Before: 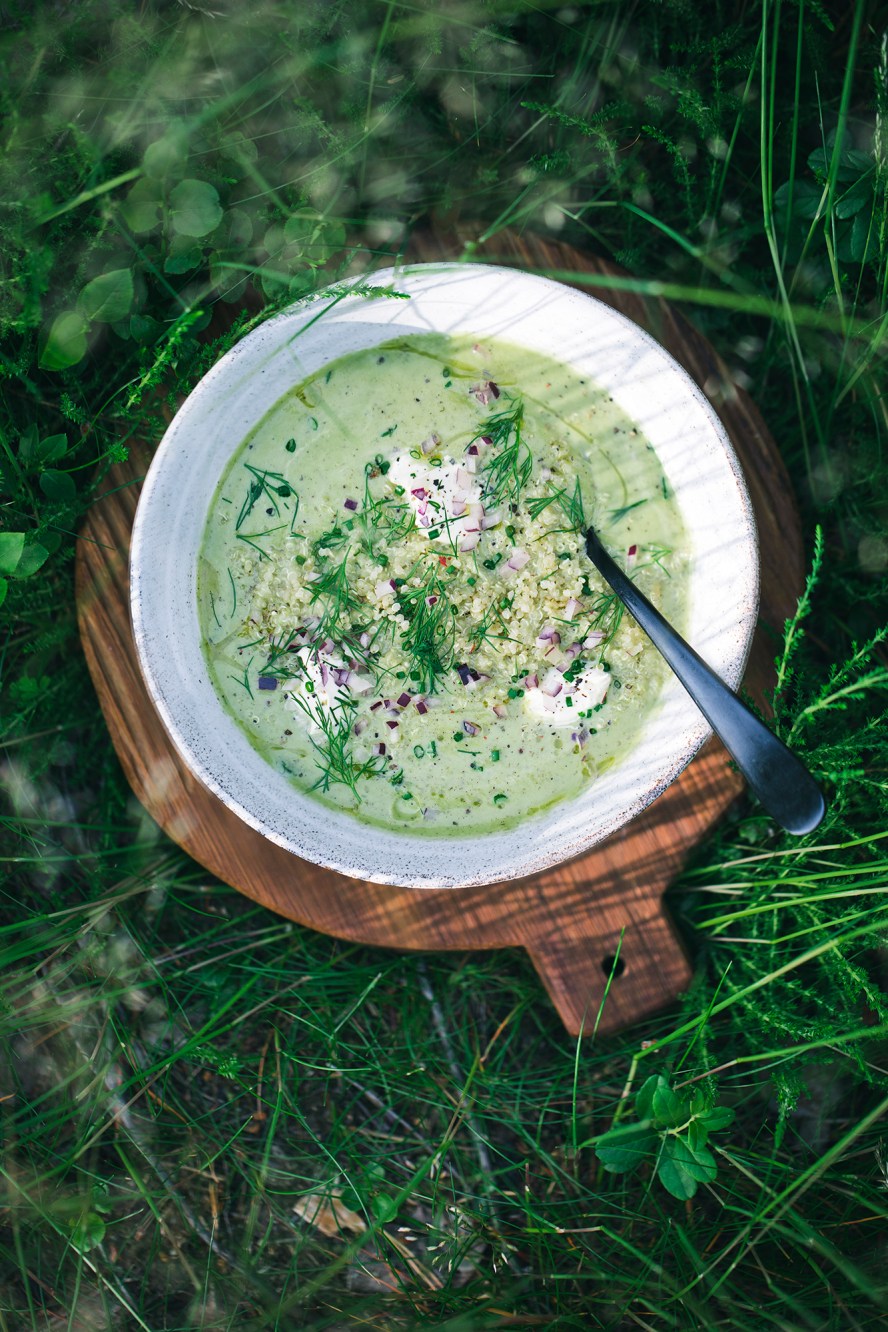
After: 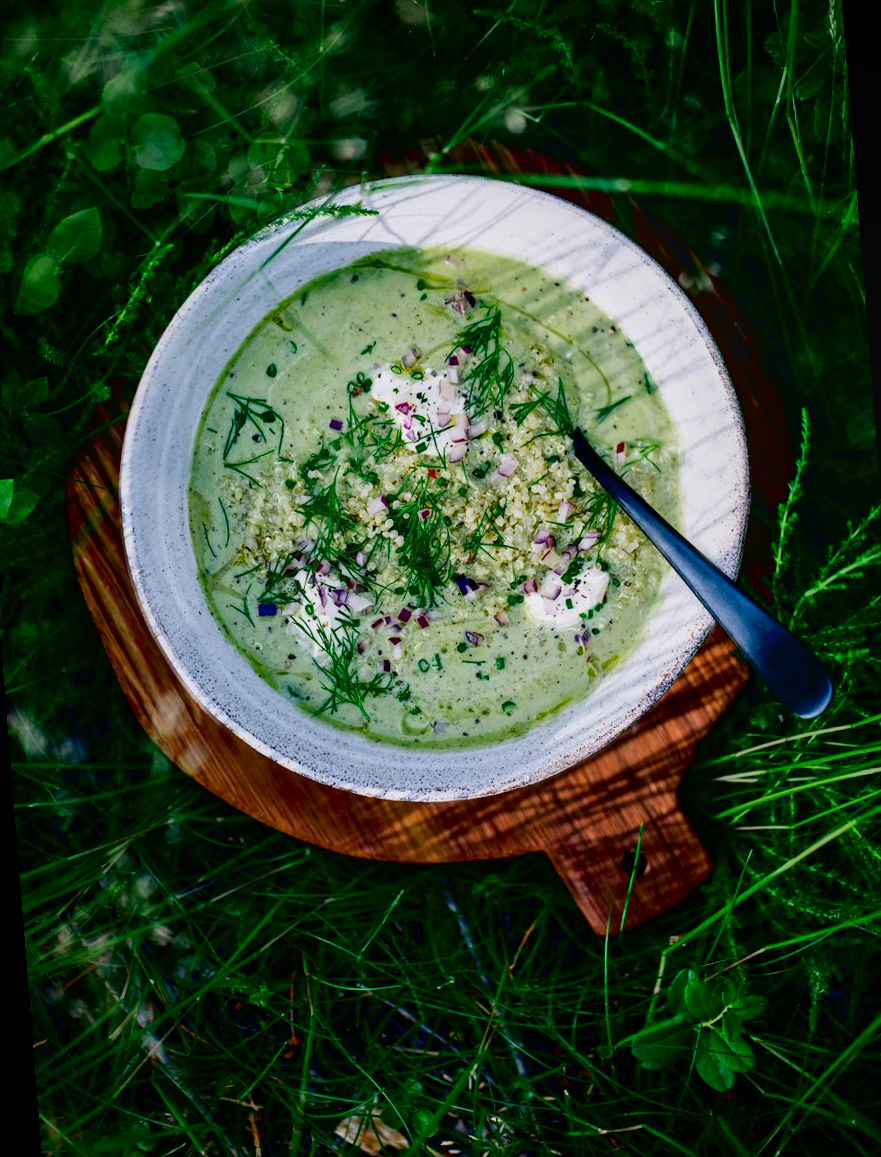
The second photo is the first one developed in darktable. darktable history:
white balance: red 1.004, blue 1.024
local contrast: on, module defaults
contrast brightness saturation: contrast 0.12, brightness -0.12, saturation 0.2
rotate and perspective: rotation -4.57°, crop left 0.054, crop right 0.944, crop top 0.087, crop bottom 0.914
exposure: black level correction 0.046, exposure -0.228 EV, compensate highlight preservation false
